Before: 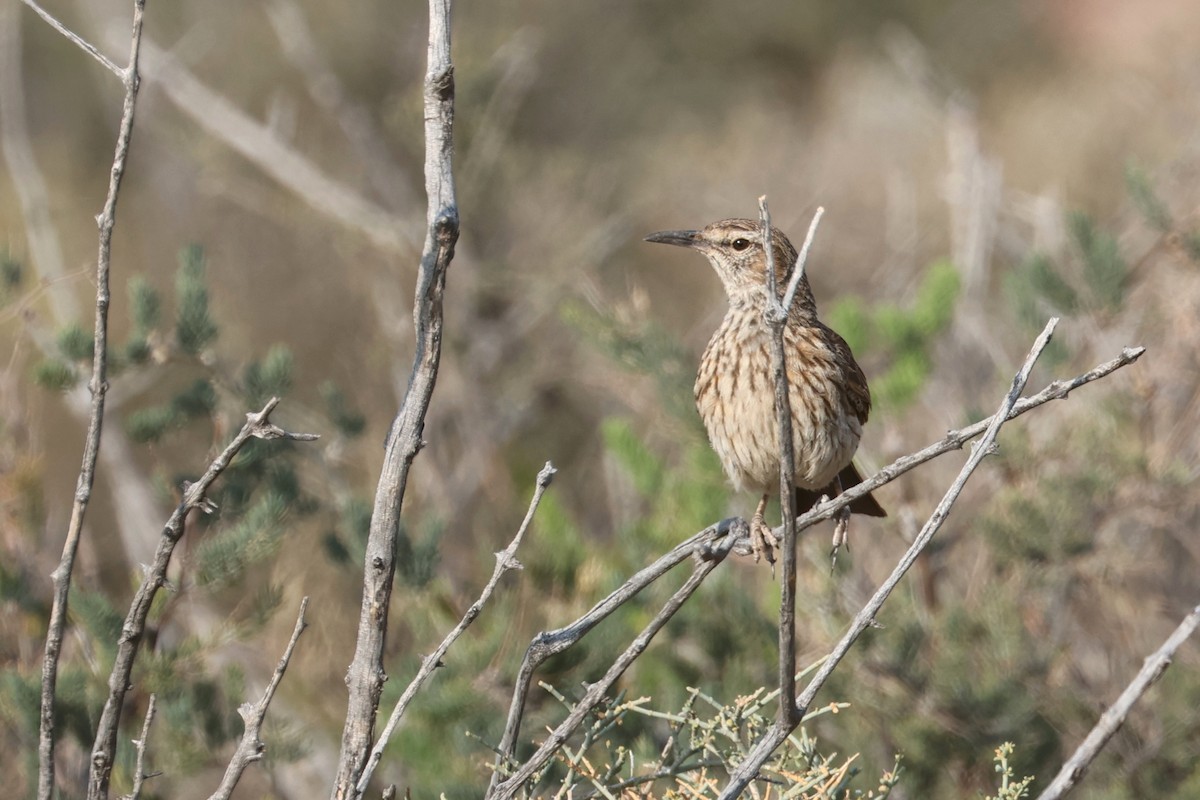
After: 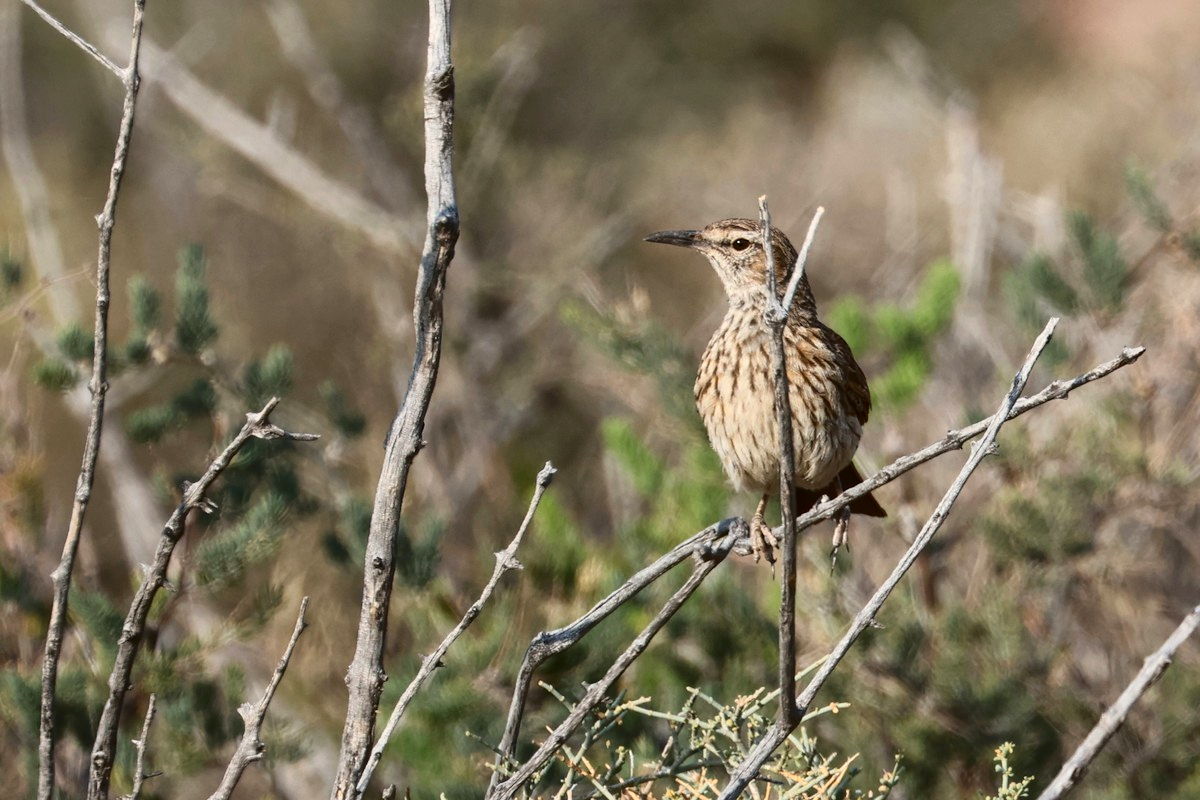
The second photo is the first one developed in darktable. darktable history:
contrast brightness saturation: contrast 0.206, brightness -0.109, saturation 0.206
